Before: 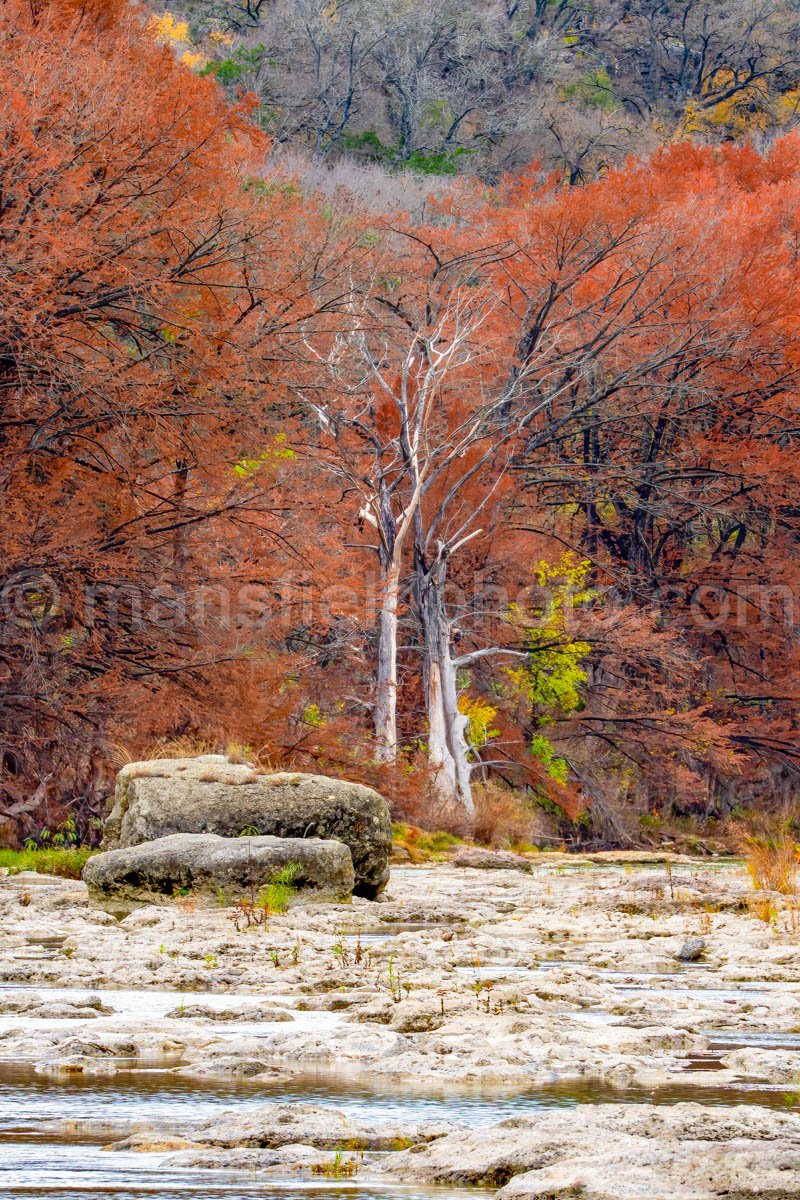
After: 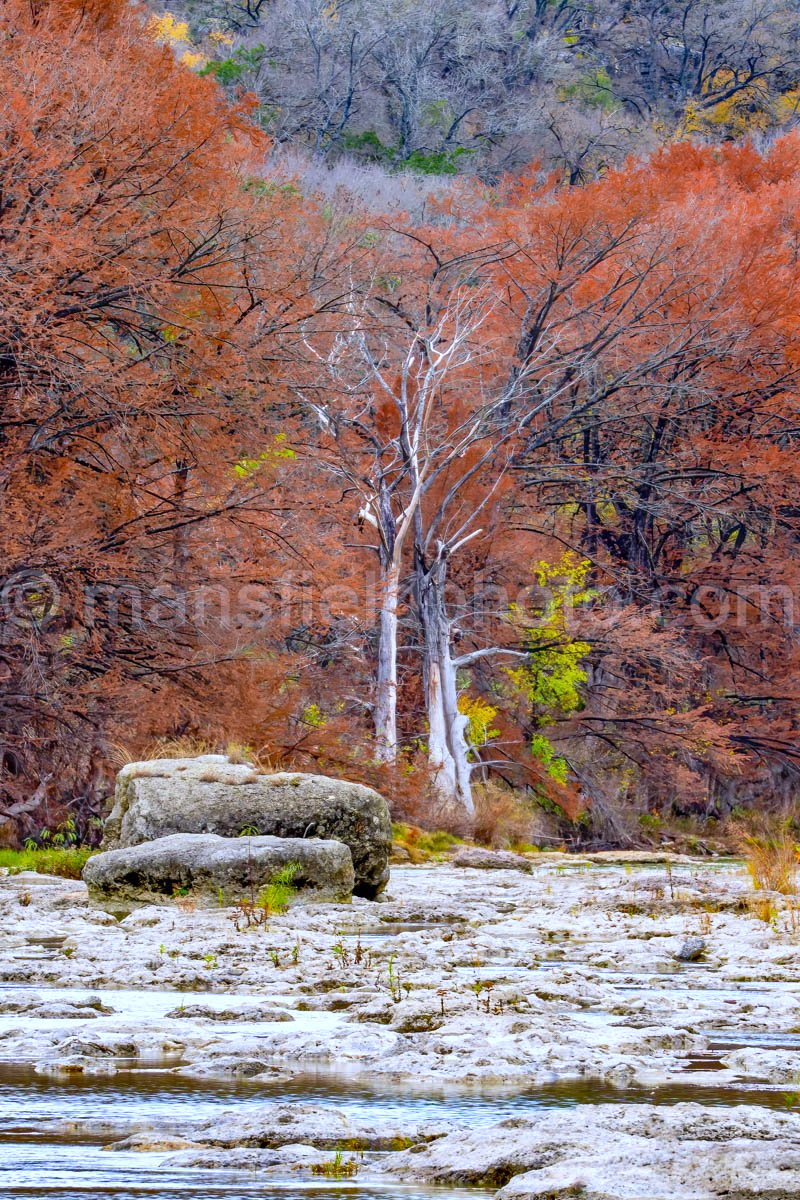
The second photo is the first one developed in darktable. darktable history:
shadows and highlights: soften with gaussian
white balance: red 0.948, green 1.02, blue 1.176
